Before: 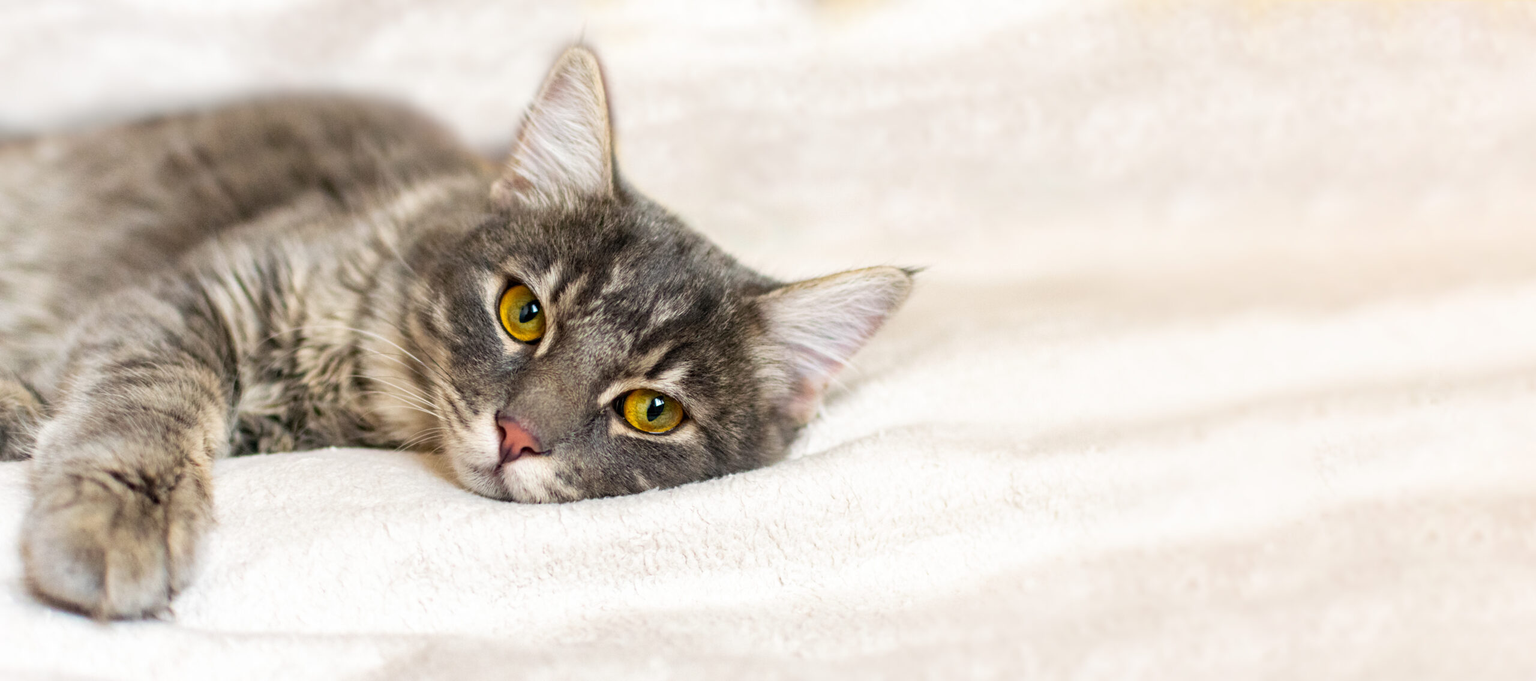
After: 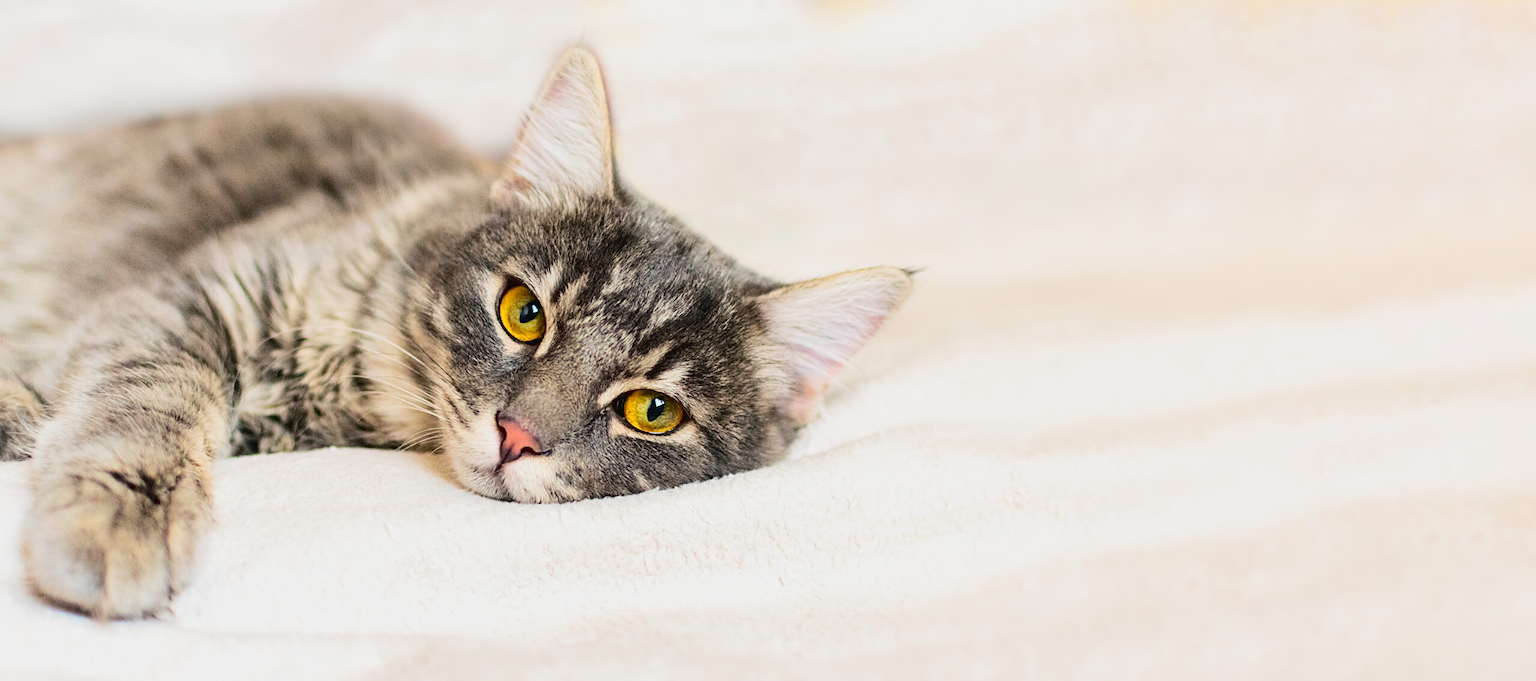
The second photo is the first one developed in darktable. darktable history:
tone curve: curves: ch0 [(0, 0.03) (0.113, 0.087) (0.207, 0.184) (0.515, 0.612) (0.712, 0.793) (1, 0.946)]; ch1 [(0, 0) (0.172, 0.123) (0.317, 0.279) (0.414, 0.382) (0.476, 0.479) (0.505, 0.498) (0.534, 0.534) (0.621, 0.65) (0.709, 0.764) (1, 1)]; ch2 [(0, 0) (0.411, 0.424) (0.505, 0.505) (0.521, 0.524) (0.537, 0.57) (0.65, 0.699) (1, 1)], color space Lab, linked channels, preserve colors none
sharpen: on, module defaults
